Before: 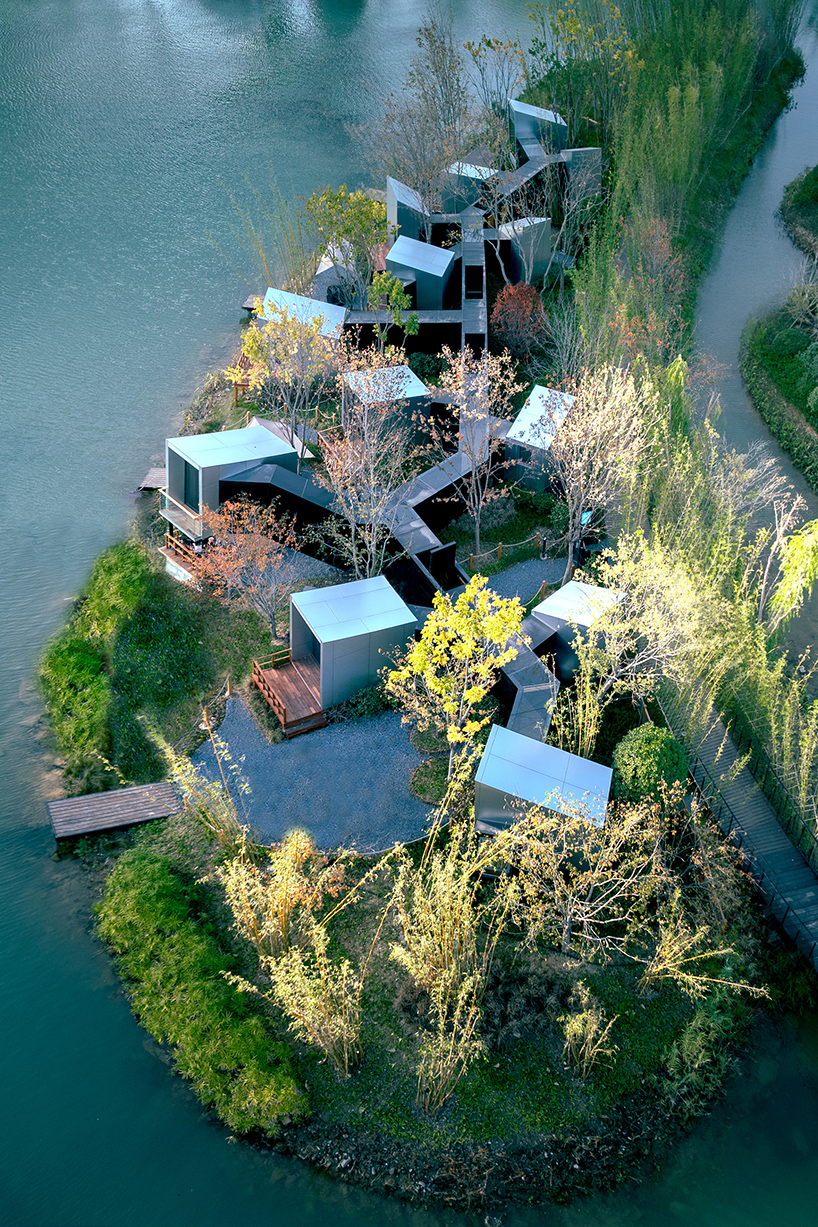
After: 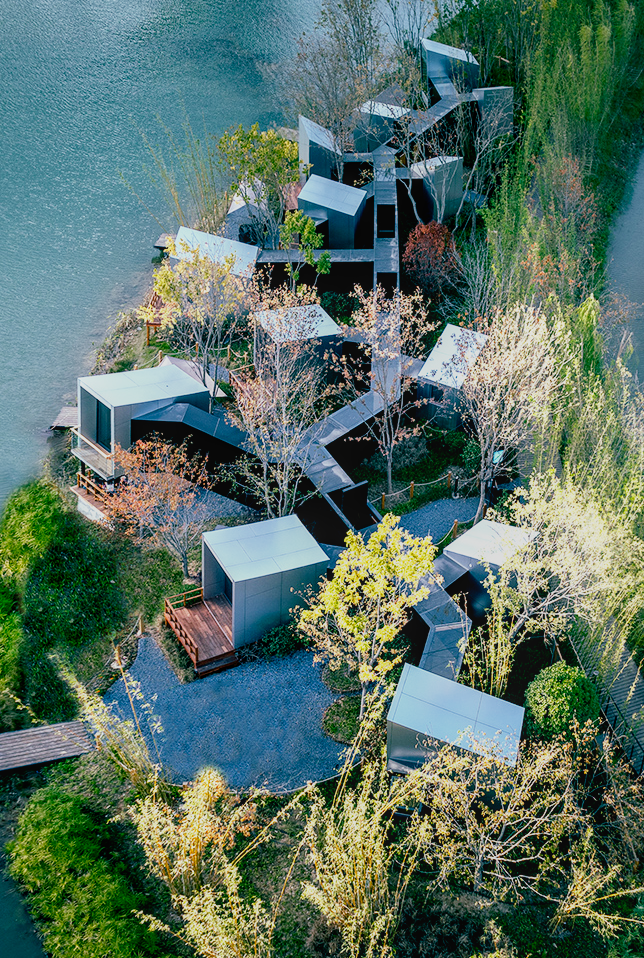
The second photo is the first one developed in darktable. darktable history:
crop and rotate: left 10.77%, top 5.1%, right 10.41%, bottom 16.76%
local contrast: detail 110%
filmic rgb: black relative exposure -16 EV, white relative exposure 5.31 EV, hardness 5.9, contrast 1.25, preserve chrominance no, color science v5 (2021)
